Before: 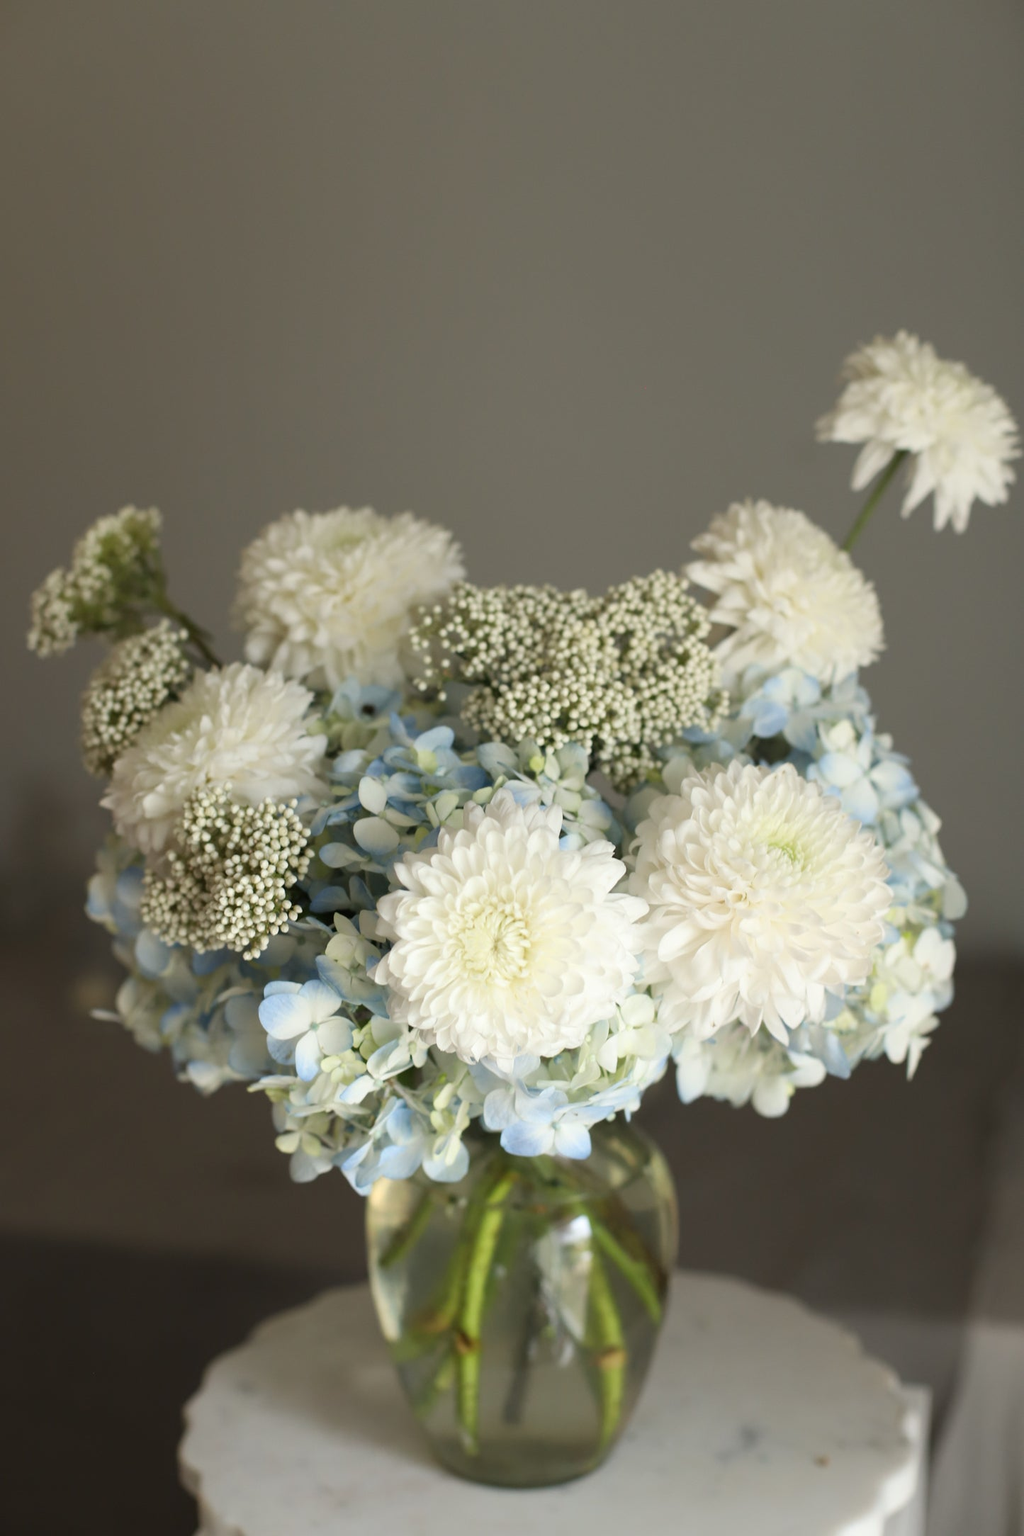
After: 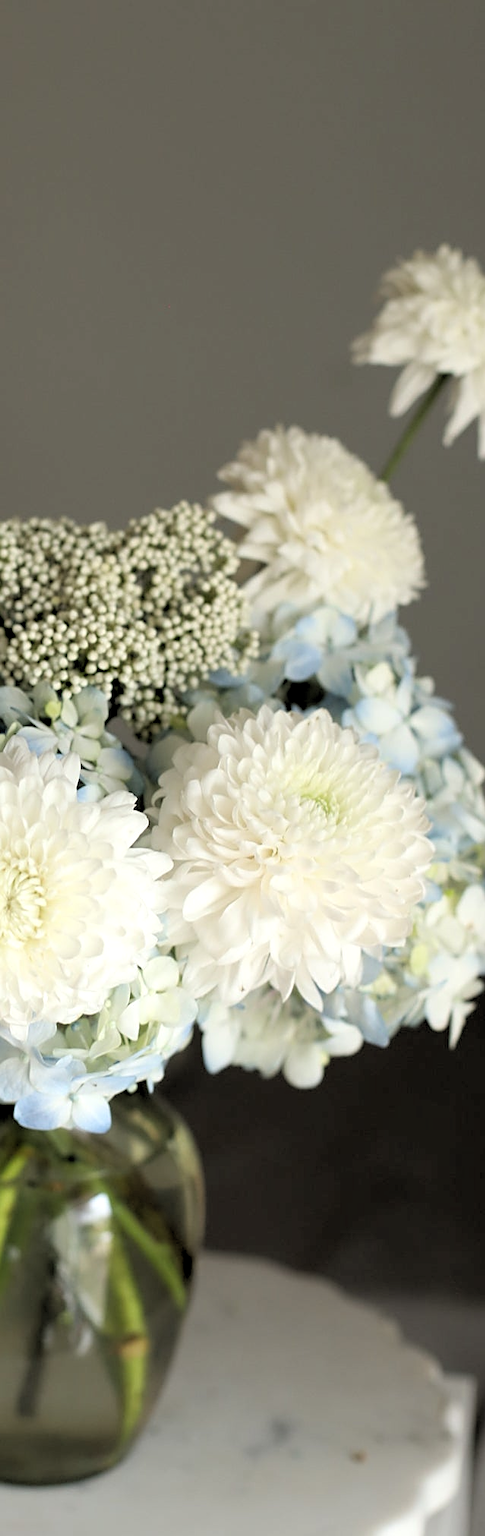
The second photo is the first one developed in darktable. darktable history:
rgb levels: levels [[0.034, 0.472, 0.904], [0, 0.5, 1], [0, 0.5, 1]]
sharpen: on, module defaults
crop: left 47.628%, top 6.643%, right 7.874%
